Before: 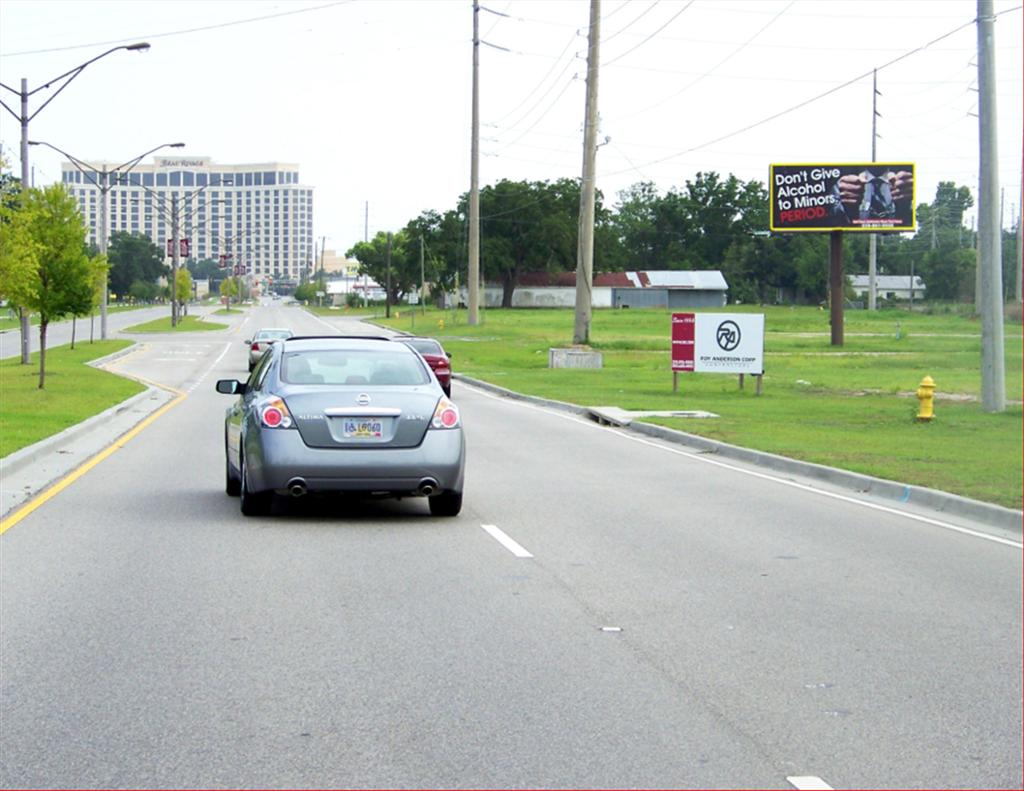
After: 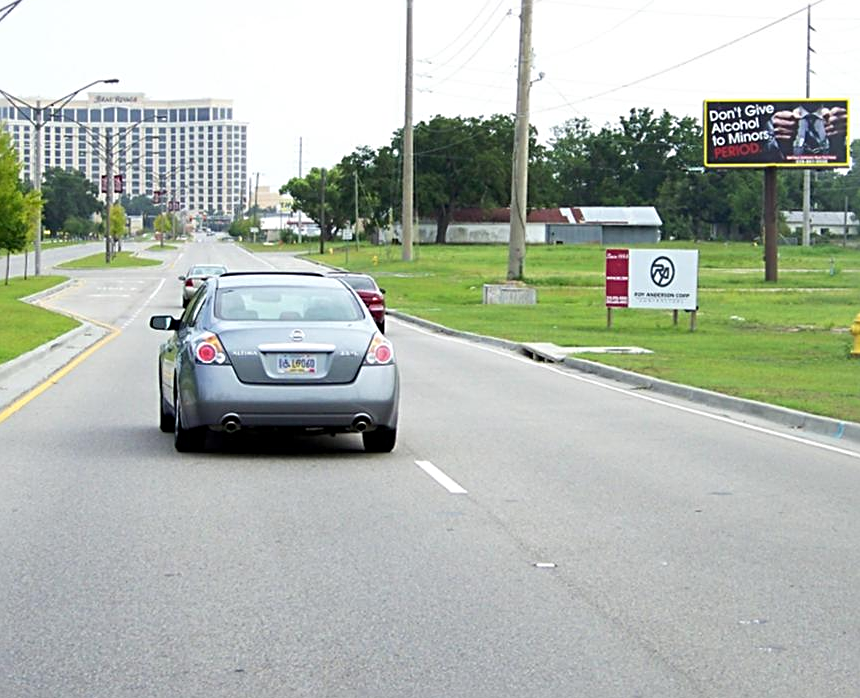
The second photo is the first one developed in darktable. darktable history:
rotate and perspective: automatic cropping original format, crop left 0, crop top 0
sharpen: radius 3.119
crop: left 6.446%, top 8.188%, right 9.538%, bottom 3.548%
